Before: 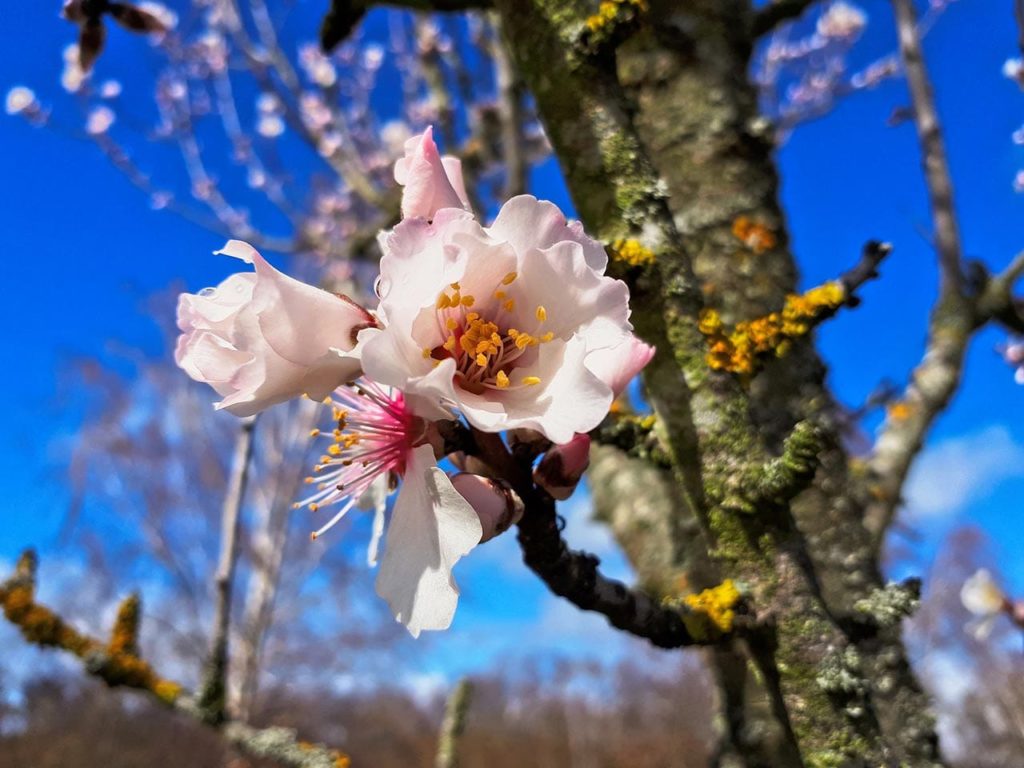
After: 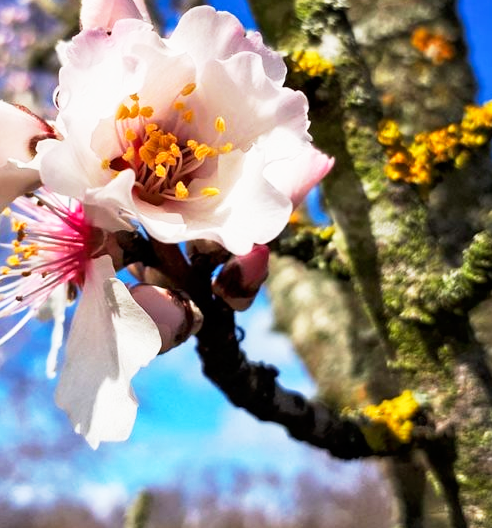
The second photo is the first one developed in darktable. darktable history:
crop: left 31.393%, top 24.652%, right 20.464%, bottom 6.497%
contrast brightness saturation: saturation -0.045
base curve: curves: ch0 [(0, 0) (0.005, 0.002) (0.193, 0.295) (0.399, 0.664) (0.75, 0.928) (1, 1)], preserve colors none
